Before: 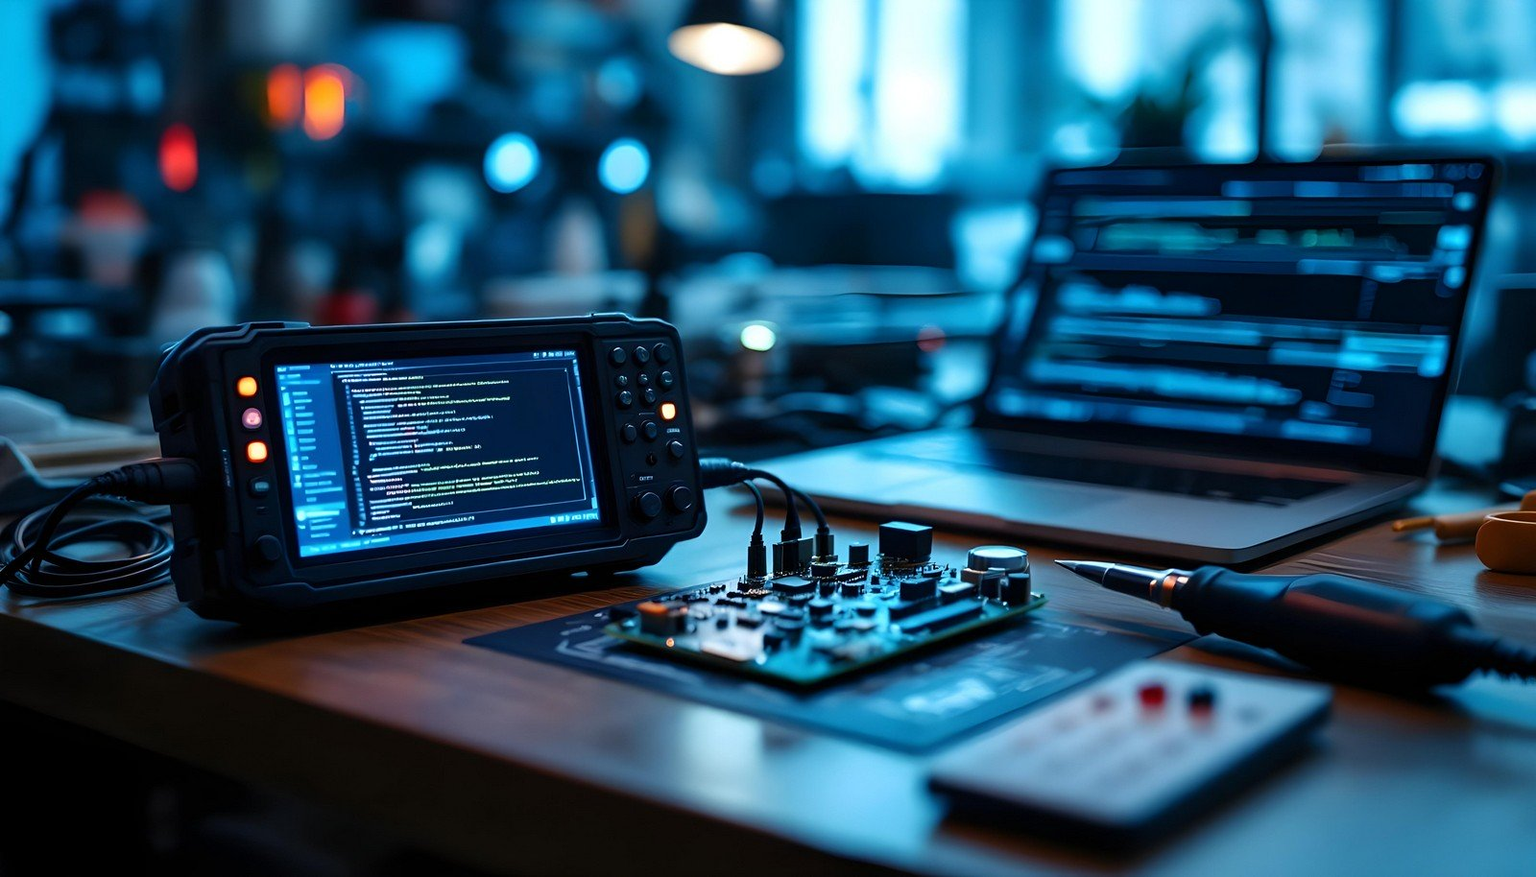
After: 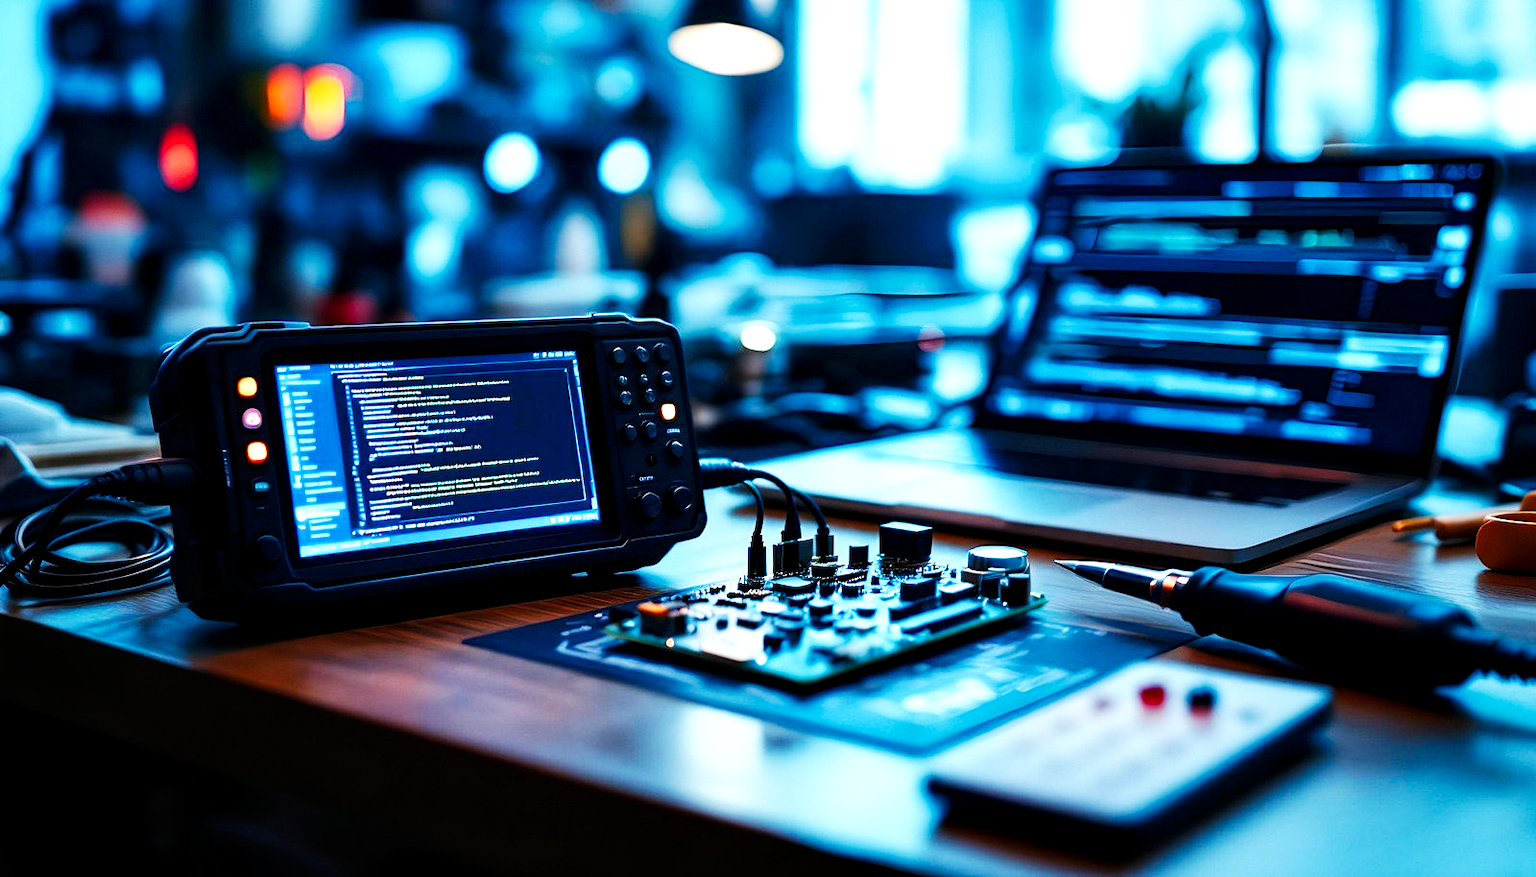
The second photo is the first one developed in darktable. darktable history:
base curve: curves: ch0 [(0, 0) (0.007, 0.004) (0.027, 0.03) (0.046, 0.07) (0.207, 0.54) (0.442, 0.872) (0.673, 0.972) (1, 1)], preserve colors none
local contrast: highlights 101%, shadows 100%, detail 119%, midtone range 0.2
